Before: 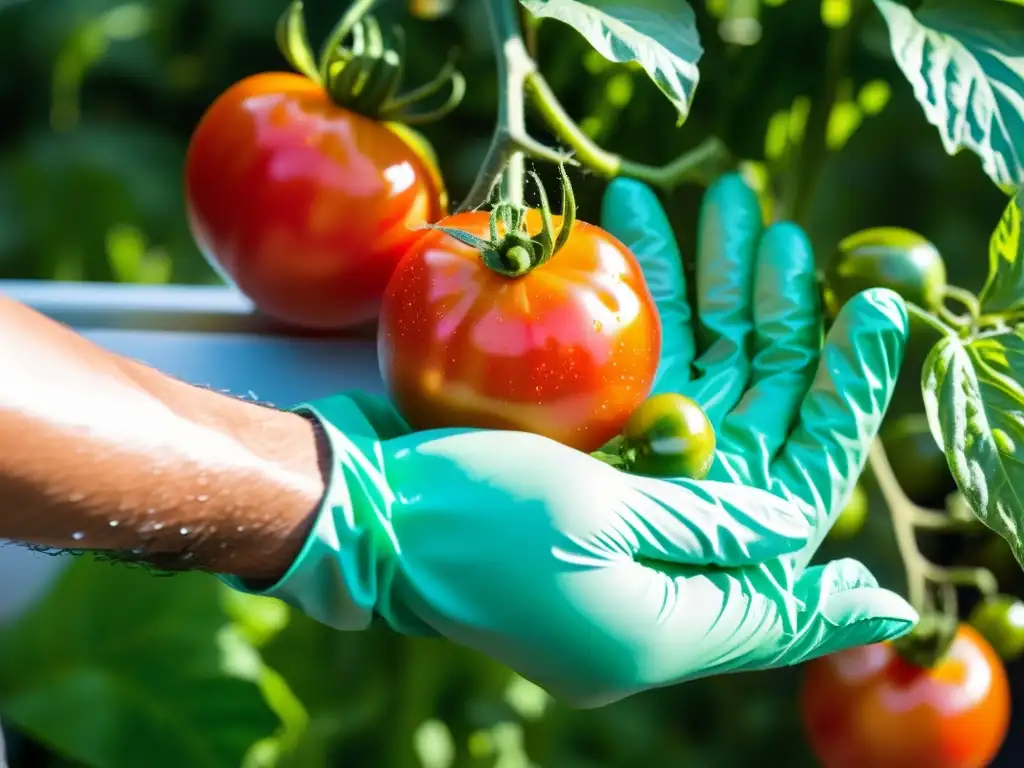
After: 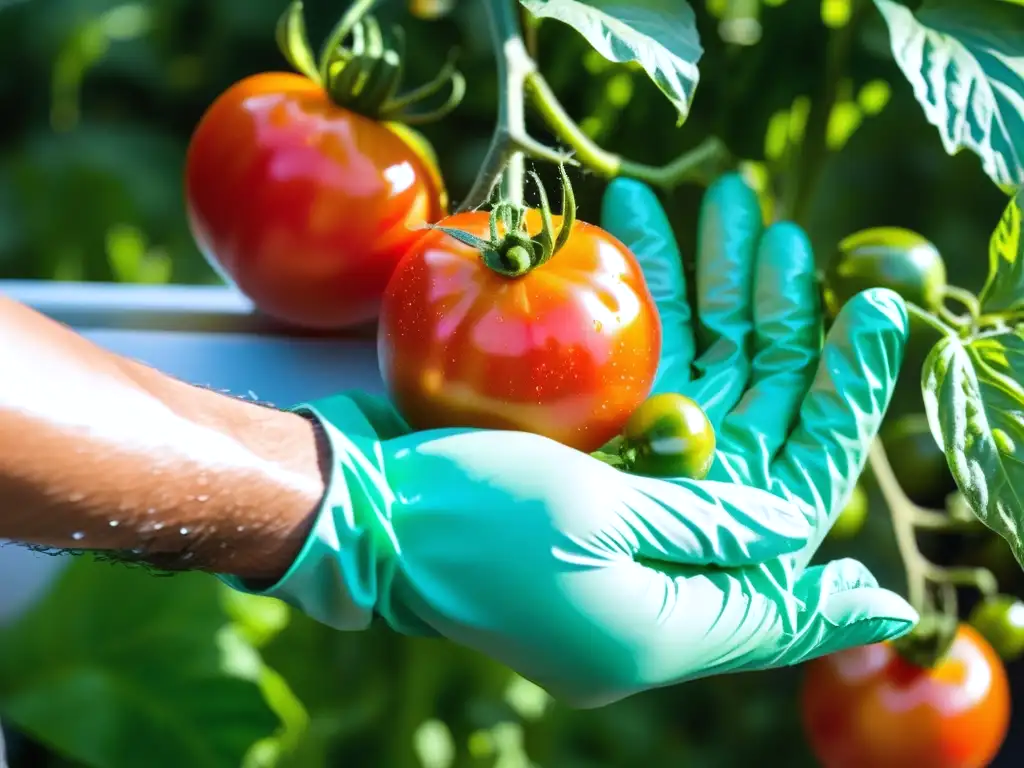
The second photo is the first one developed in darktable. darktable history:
exposure: black level correction -0.001, exposure 0.08 EV, compensate highlight preservation false
white balance: red 0.976, blue 1.04
